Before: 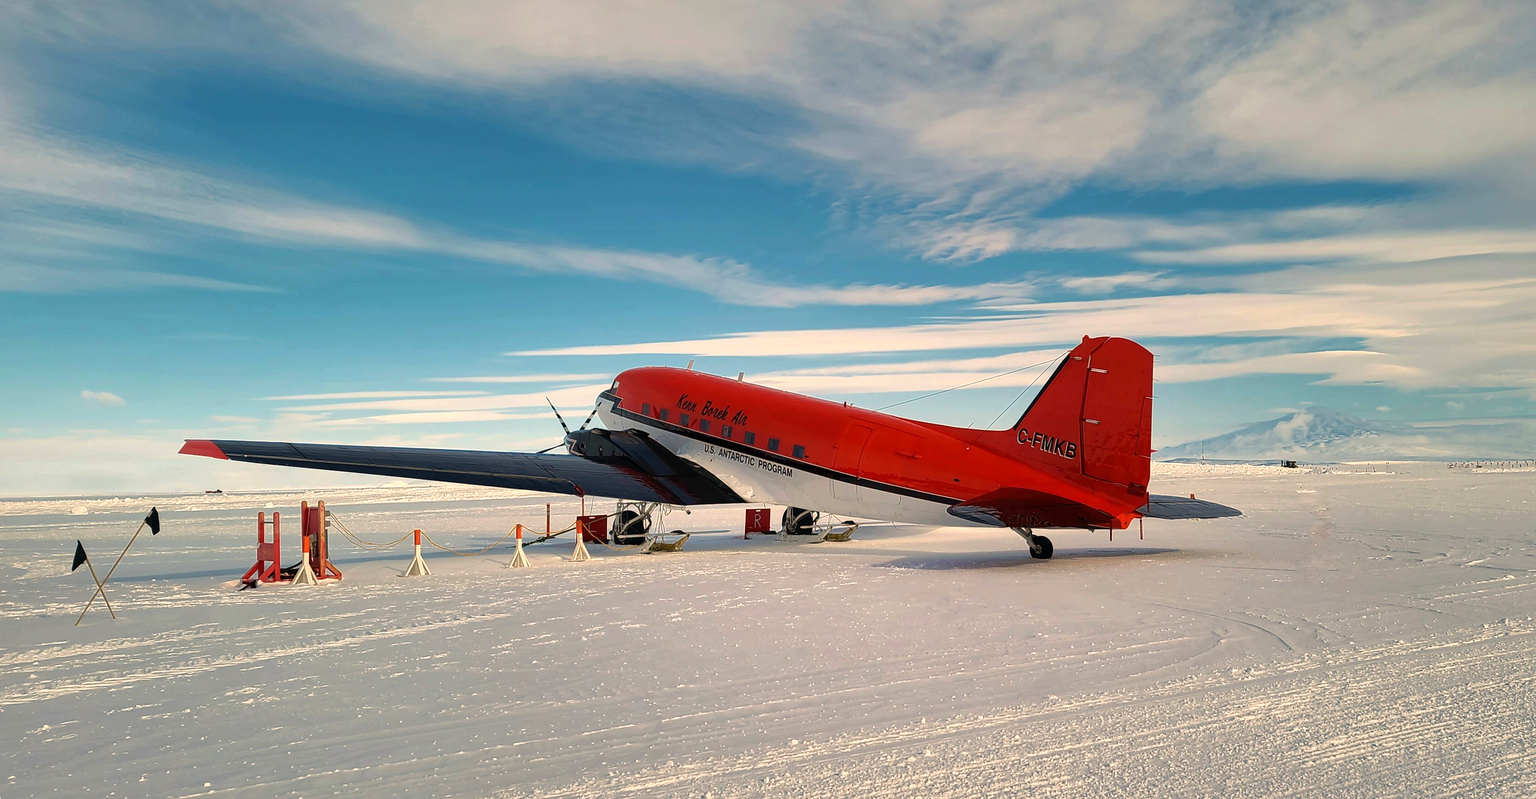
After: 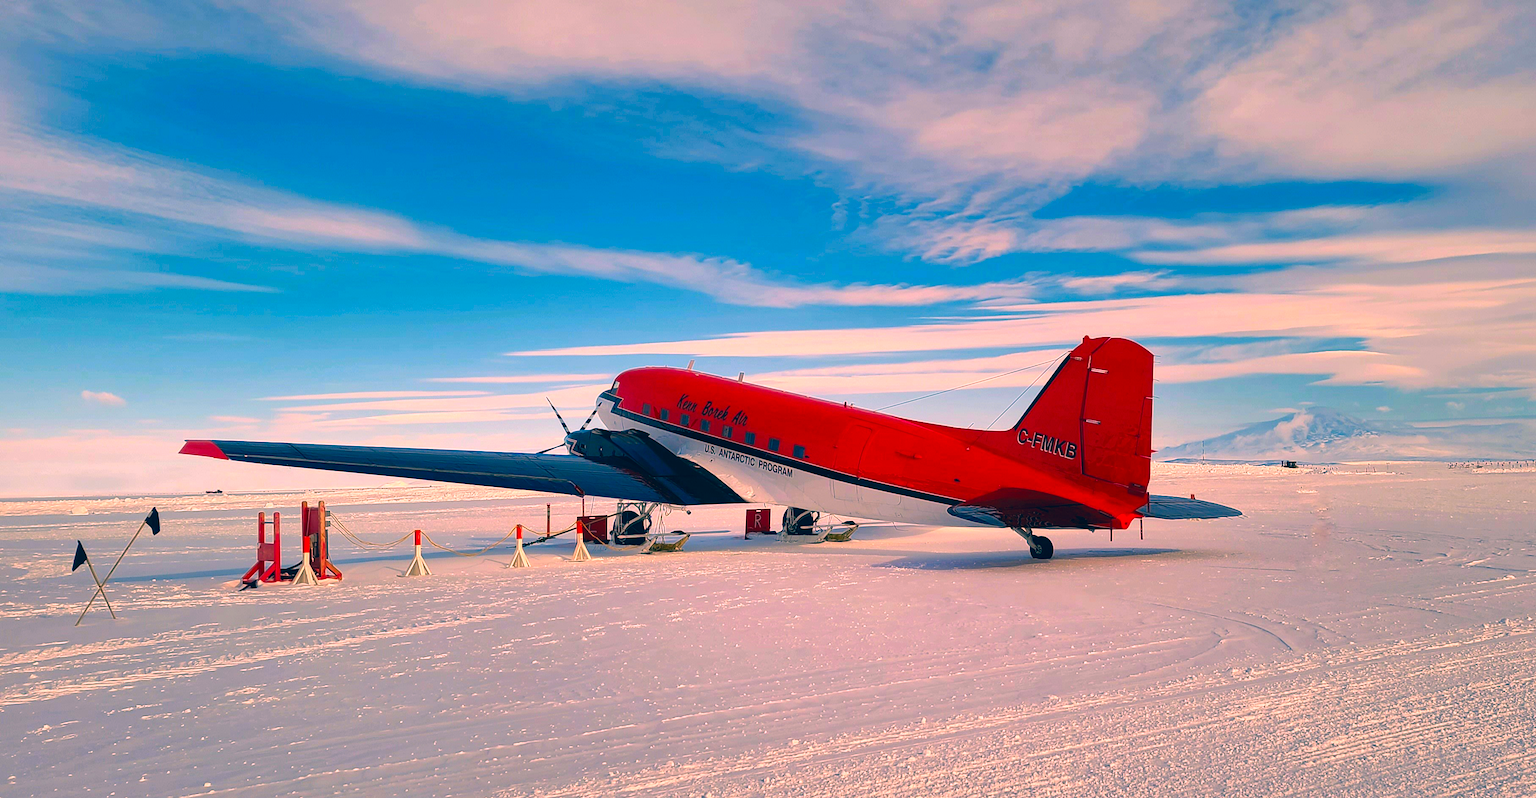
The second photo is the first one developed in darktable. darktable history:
color correction: highlights a* 16.61, highlights b* 0.188, shadows a* -15.17, shadows b* -14.68, saturation 1.5
